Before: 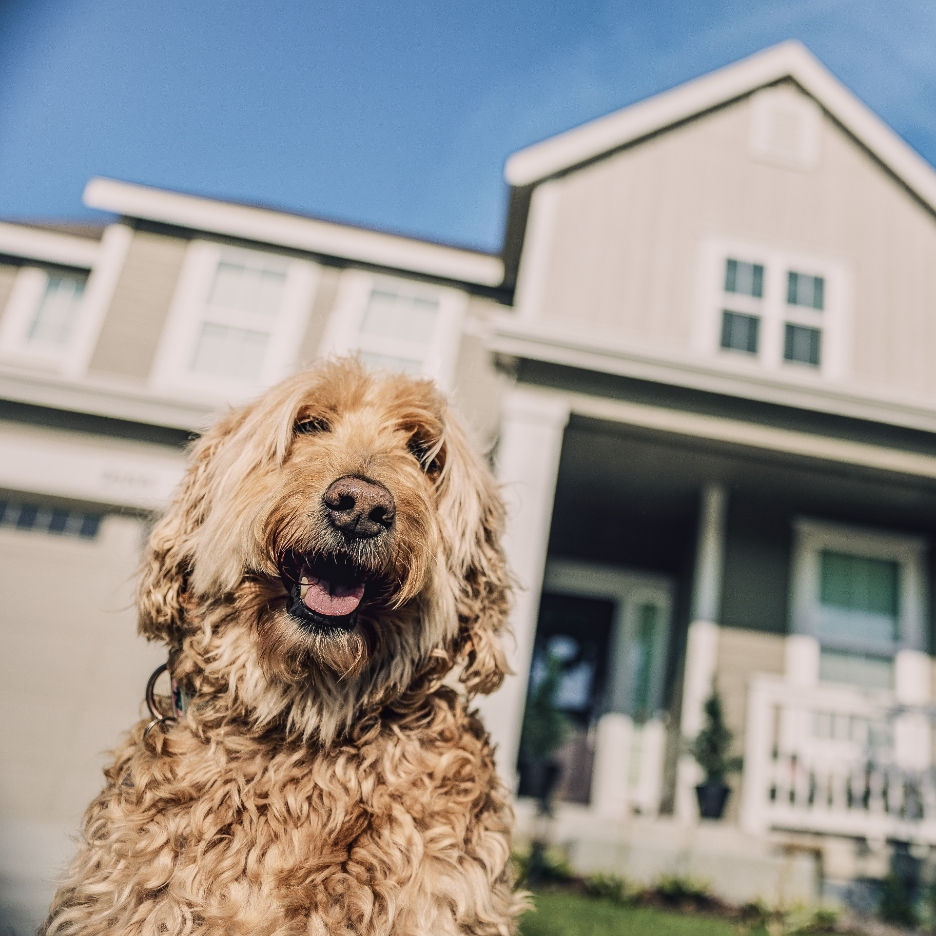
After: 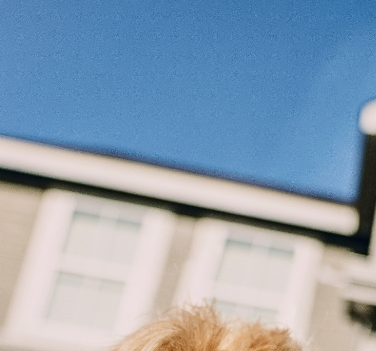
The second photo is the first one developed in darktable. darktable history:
crop: left 15.581%, top 5.451%, right 44.172%, bottom 56.947%
contrast brightness saturation: contrast 0.236, brightness -0.22, saturation 0.136
shadows and highlights: shadows 25.52, highlights -26.01
